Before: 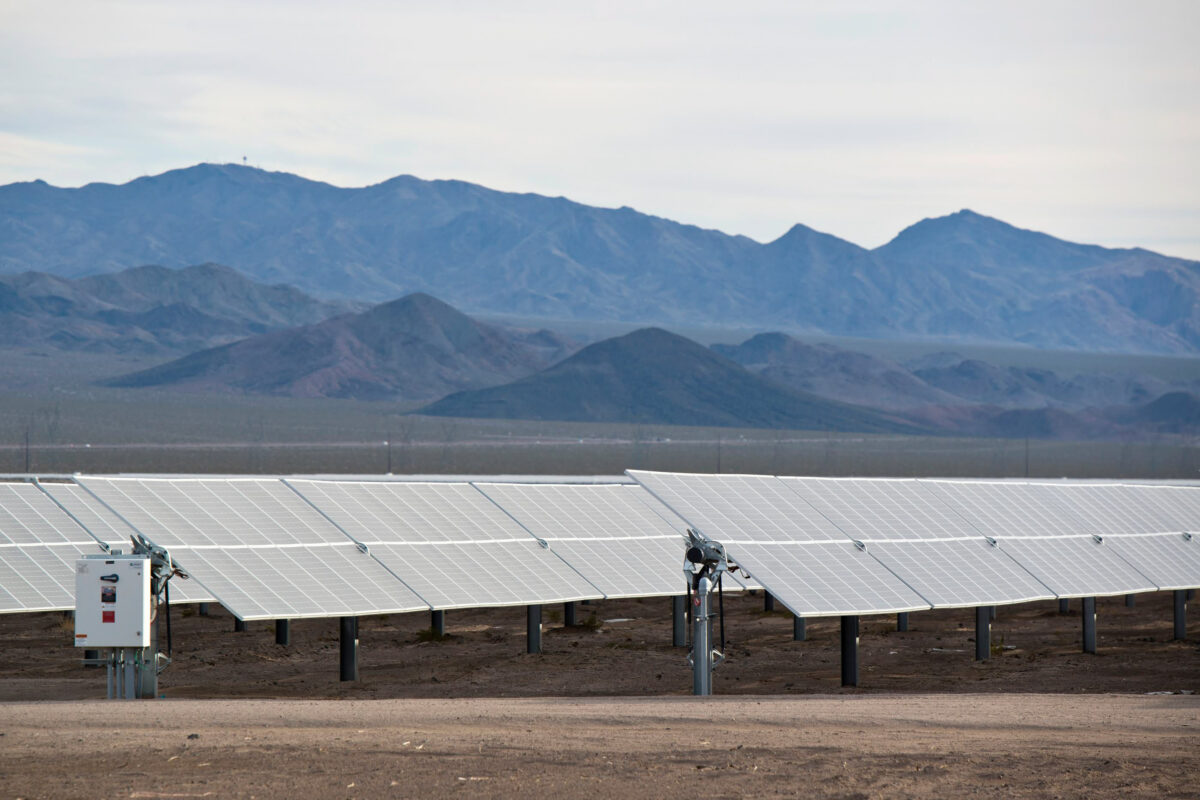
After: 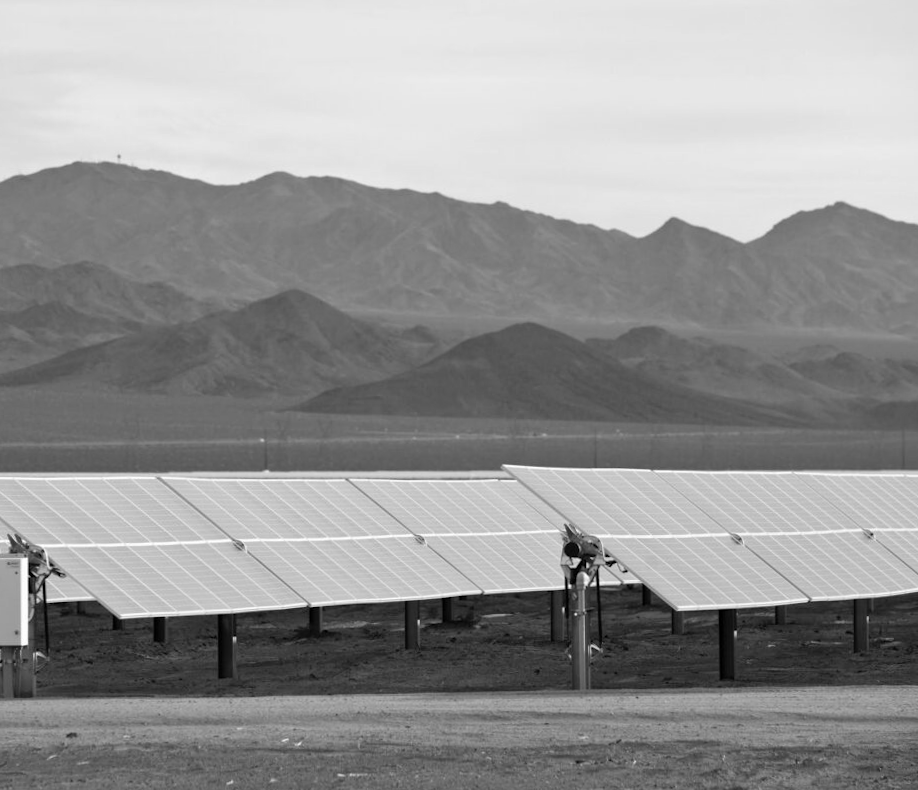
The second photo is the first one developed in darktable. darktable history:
crop: left 9.88%, right 12.664%
rotate and perspective: rotation -0.45°, automatic cropping original format, crop left 0.008, crop right 0.992, crop top 0.012, crop bottom 0.988
monochrome: size 1
